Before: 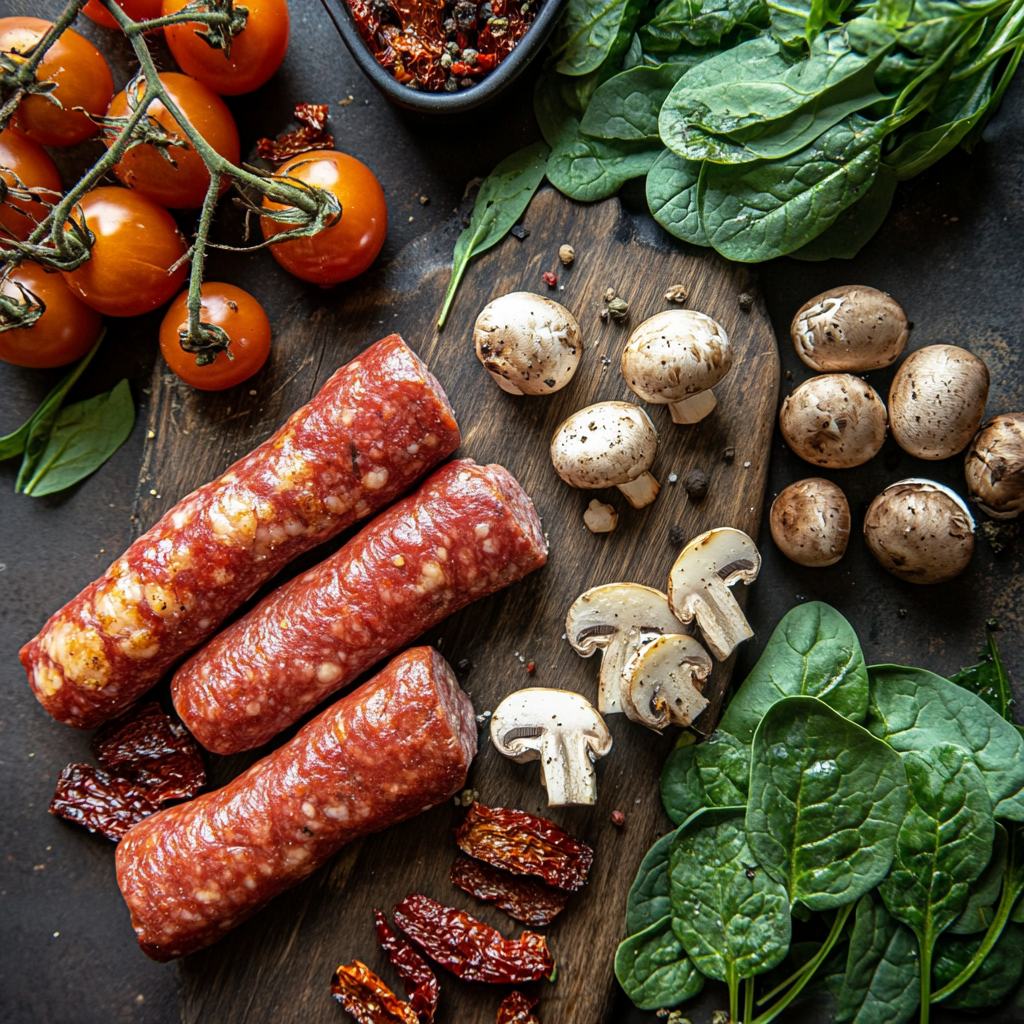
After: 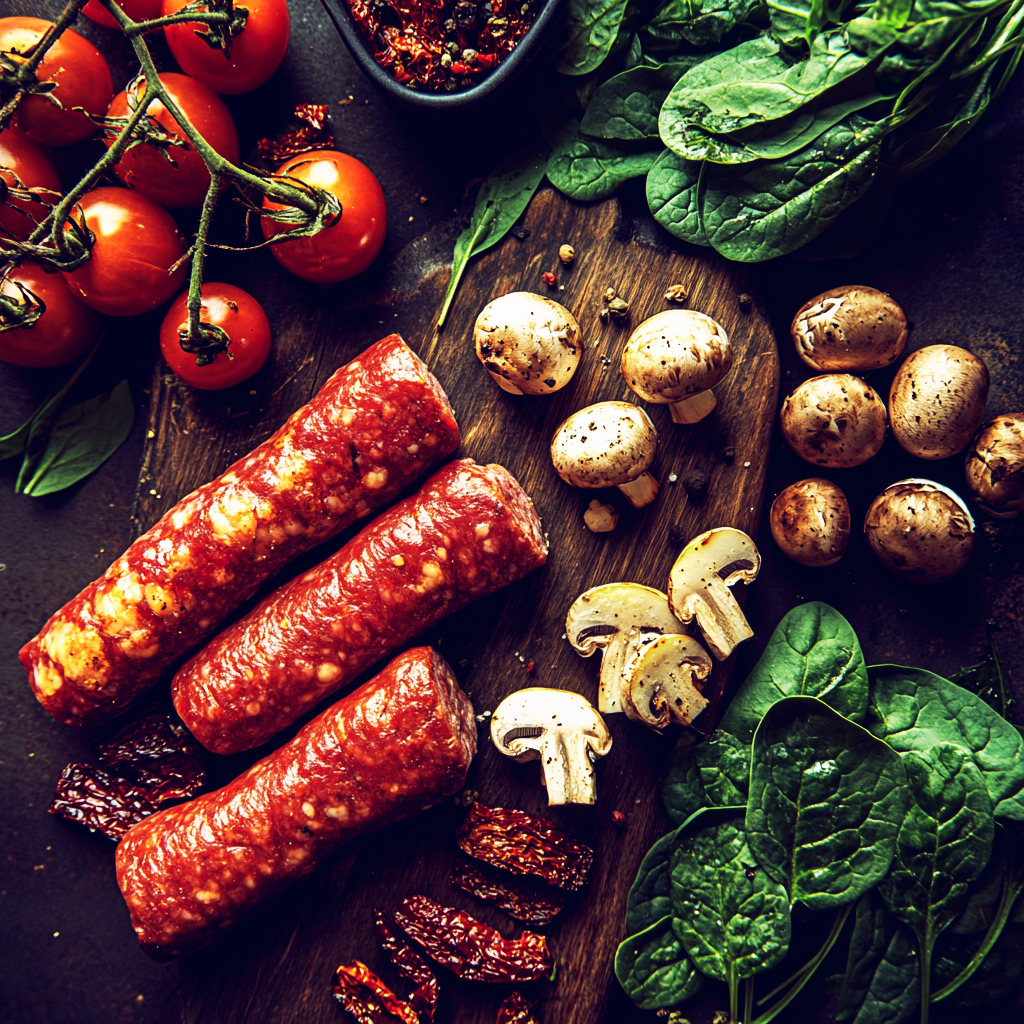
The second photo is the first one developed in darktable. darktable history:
tone curve: curves: ch0 [(0, 0) (0.003, 0.007) (0.011, 0.009) (0.025, 0.01) (0.044, 0.012) (0.069, 0.013) (0.1, 0.014) (0.136, 0.021) (0.177, 0.038) (0.224, 0.06) (0.277, 0.099) (0.335, 0.16) (0.399, 0.227) (0.468, 0.329) (0.543, 0.45) (0.623, 0.594) (0.709, 0.756) (0.801, 0.868) (0.898, 0.971) (1, 1)], preserve colors none
color look up table: target L [91.14, 92.51, 92.02, 82.62, 78.3, 75.02, 72.79, 69.32, 65.07, 63.45, 52.72, 41.82, 31.73, 200.07, 78.95, 75.11, 74.26, 66.49, 60.63, 58.27, 54.54, 43.95, 48.51, 43.63, 31.72, 11.42, 3.811, 84.63, 77.31, 64.67, 65.02, 62.6, 60.34, 49.75, 44.14, 39.83, 48.09, 46.87, 31.33, 10.25, 90.54, 83.3, 78.26, 77.42, 60.12, 49.13, 42.91, 26.72, 14.71], target a [-19.72, -15.05, -16.56, -47.33, -50.34, -40.26, -24.62, -36.73, -26.57, -6.873, -25.57, -2.981, -6.741, 0, 12.89, 16.22, 15.76, 32.18, 43, 50.89, 45.6, 24.9, 39.47, 39.65, 16.99, 37.32, 33.15, 9.341, 28.04, 45.21, 6.027, 60.48, 32.16, 30.11, 36.25, 22.14, 41.92, 47.29, 39.31, 37.28, -9.753, -38.82, -21.95, -28.13, -20.73, -1.546, 5.008, -5.99, 16.63], target b [59.36, 39.75, 45.43, 28.71, 46.04, 19.12, 40.45, 30.5, 17.86, 28.75, 24.39, 2.927, -0.44, 0, 18.52, 32.69, 44.67, 22.48, 34.45, 12.59, 32.7, 20.2, 13.51, 19.24, -3.109, -29.39, -41.49, 2.993, -22.37, -12.36, -39.05, -42.46, 7.41, -63.66, -26.19, -25.06, -3.529, -68.34, -38.99, -43.13, -10.27, -18.22, -21.38, 3.954, -2.264, -3.61, -30.05, -14.92, -35.03], num patches 49
